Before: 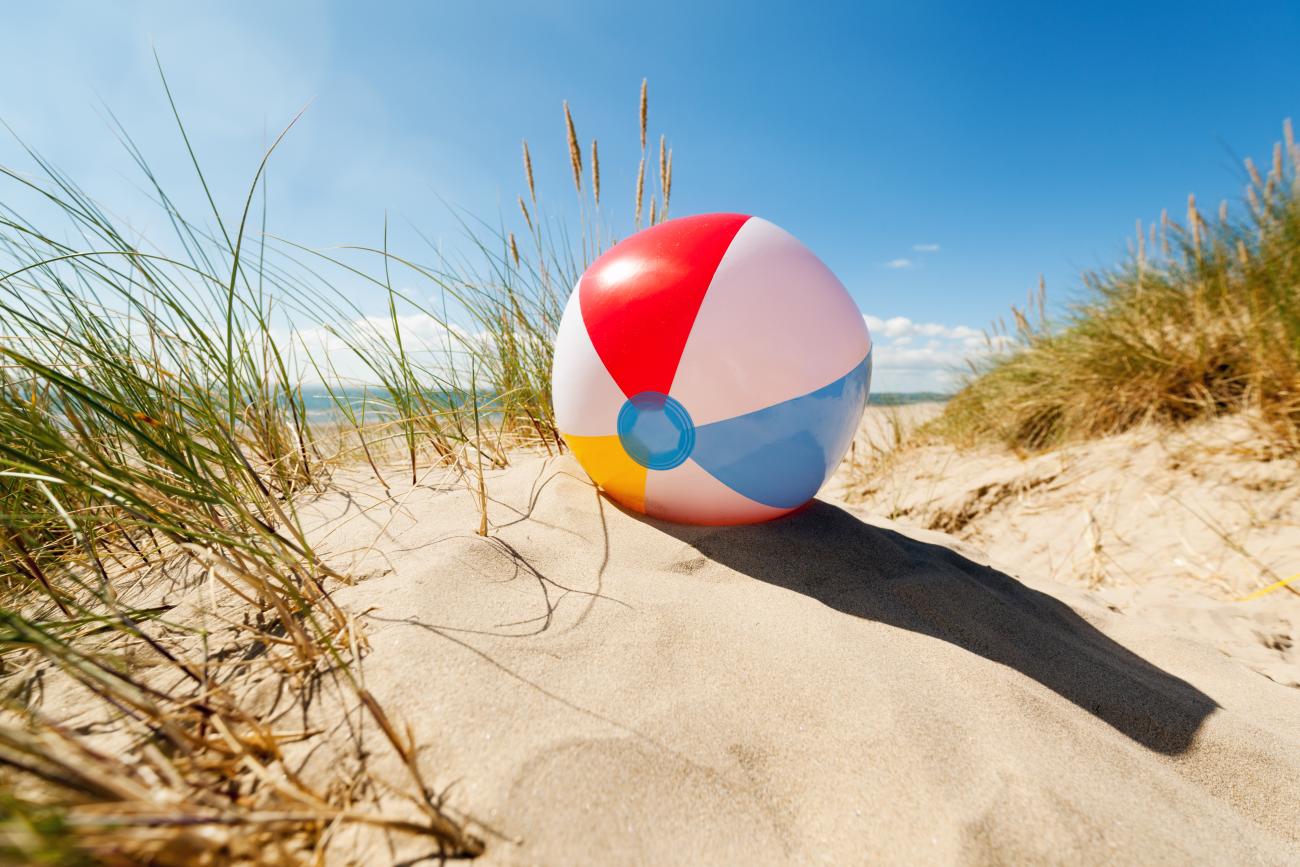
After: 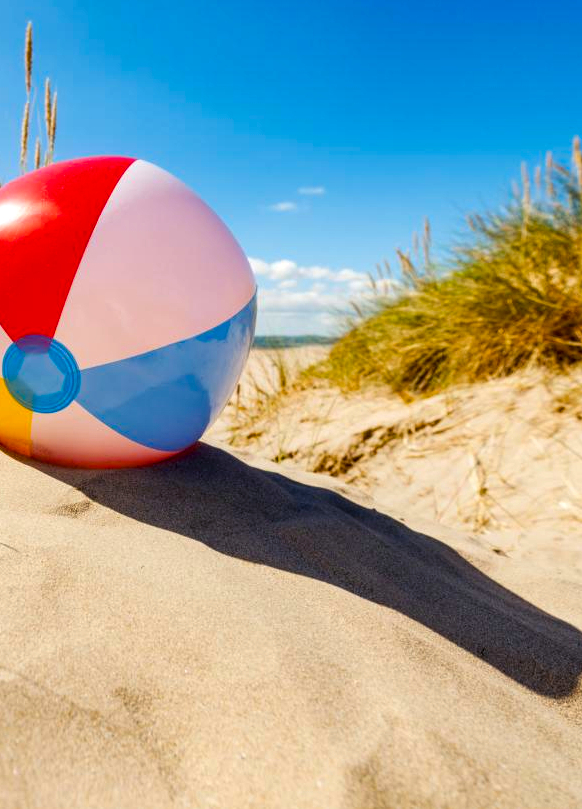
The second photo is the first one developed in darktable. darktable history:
local contrast: on, module defaults
color balance rgb: shadows lift › luminance -21.619%, shadows lift › chroma 6.603%, shadows lift › hue 271.9°, perceptual saturation grading › global saturation 29.432%, global vibrance 20.318%
crop: left 47.346%, top 6.678%, right 7.88%
